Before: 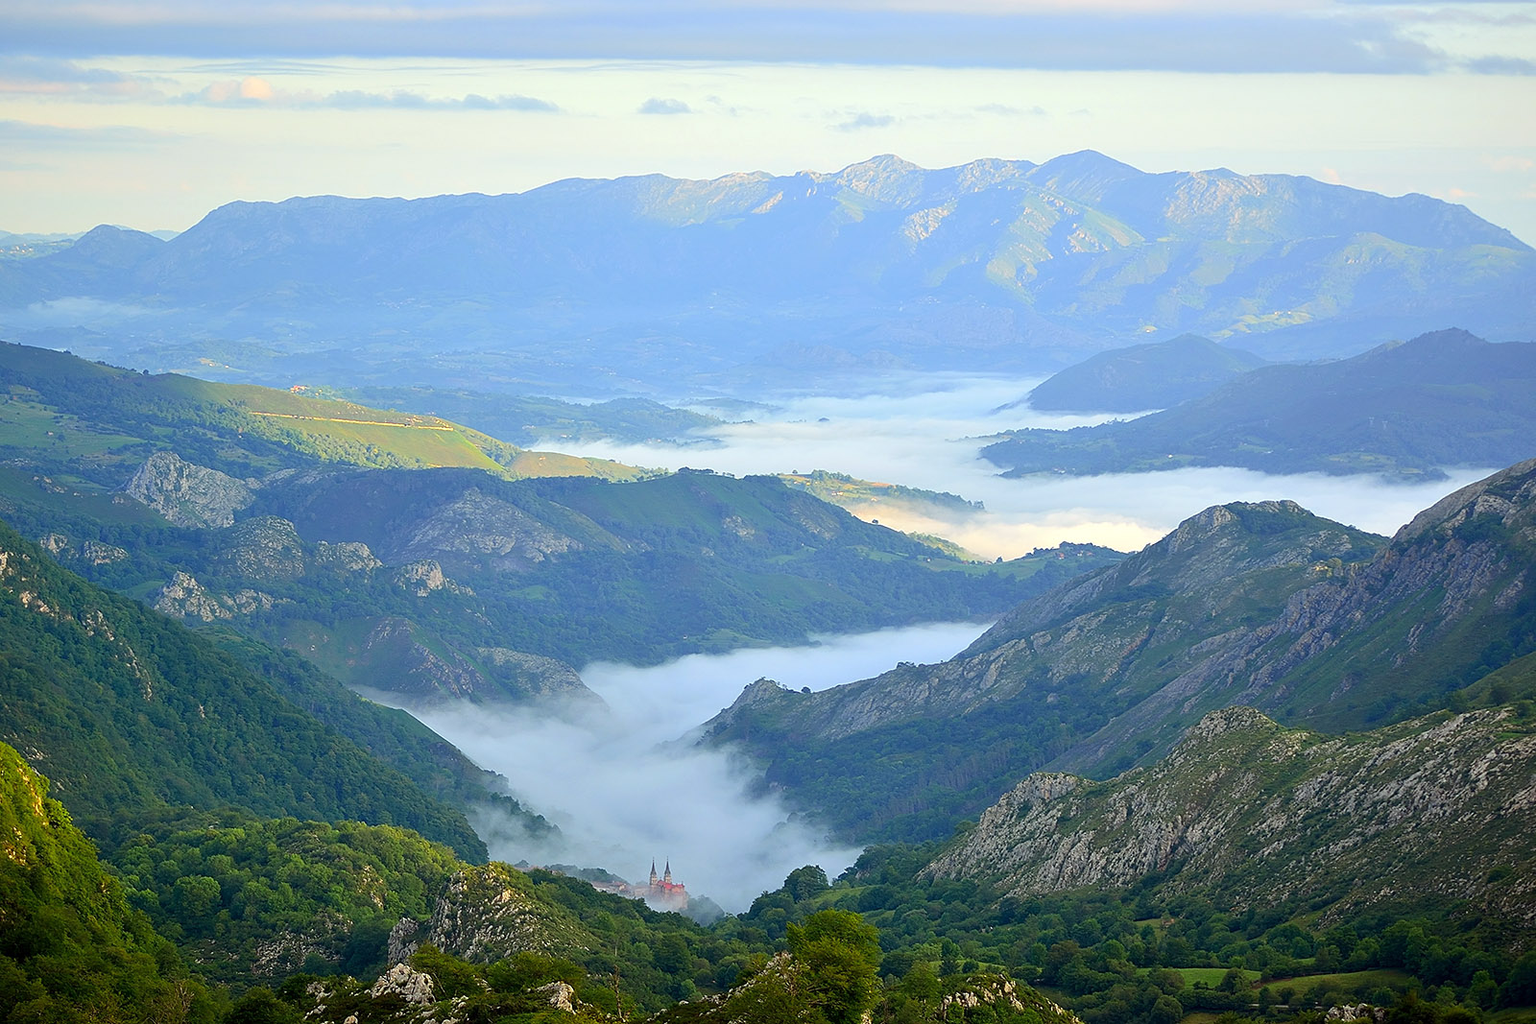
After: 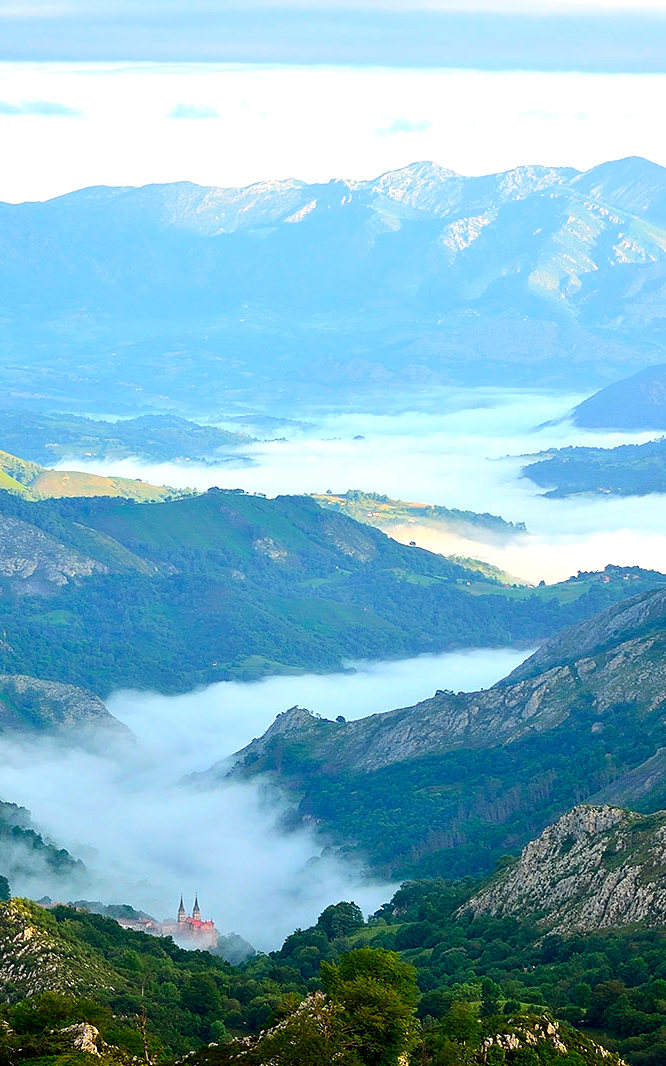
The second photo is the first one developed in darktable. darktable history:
crop: left 31.229%, right 27.105%
tone equalizer: -8 EV -0.417 EV, -7 EV -0.389 EV, -6 EV -0.333 EV, -5 EV -0.222 EV, -3 EV 0.222 EV, -2 EV 0.333 EV, -1 EV 0.389 EV, +0 EV 0.417 EV, edges refinement/feathering 500, mask exposure compensation -1.57 EV, preserve details no
